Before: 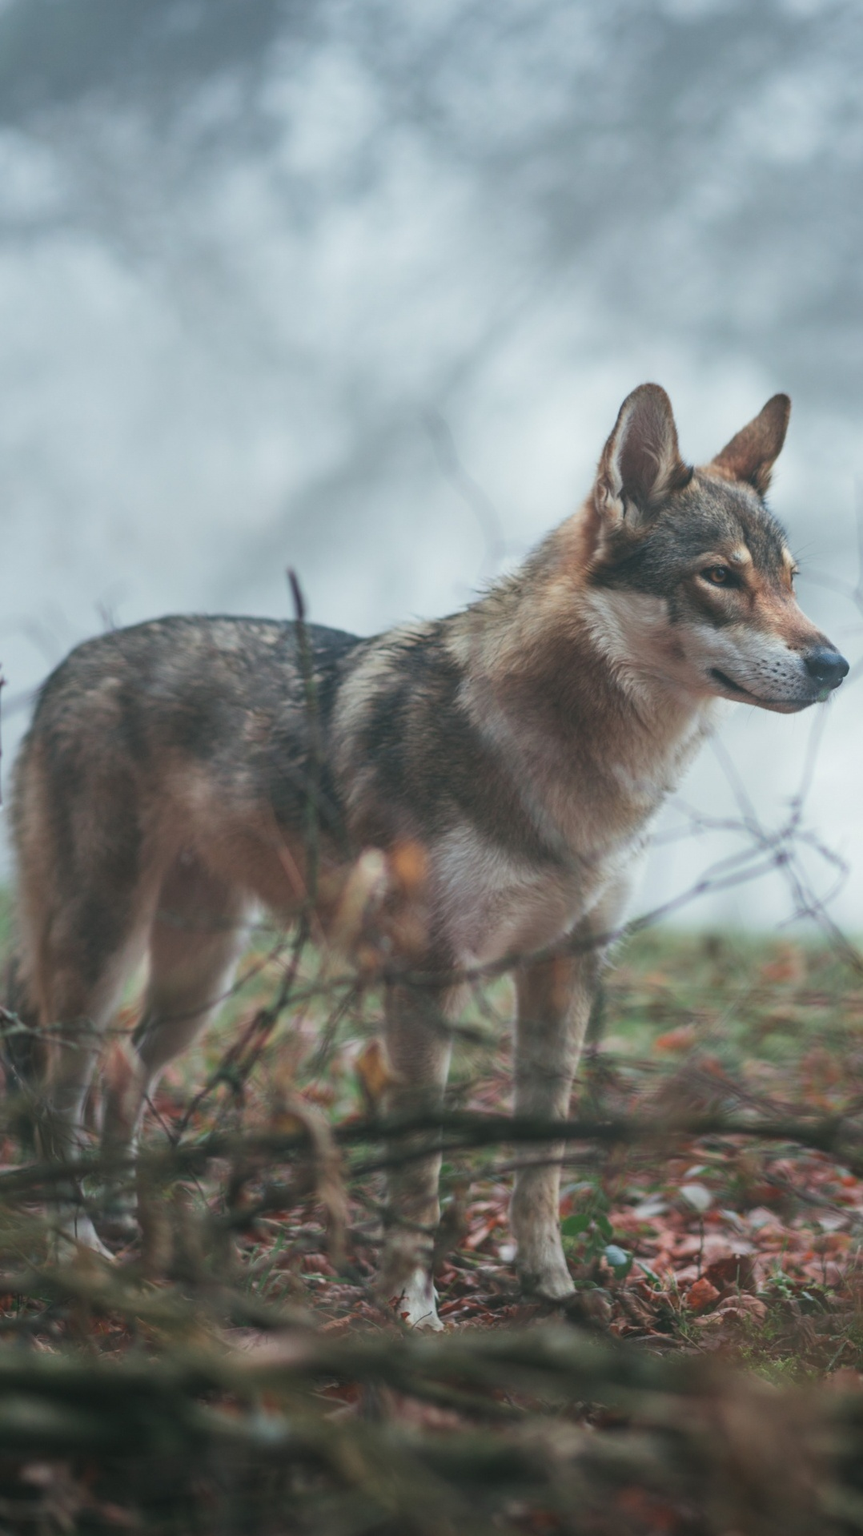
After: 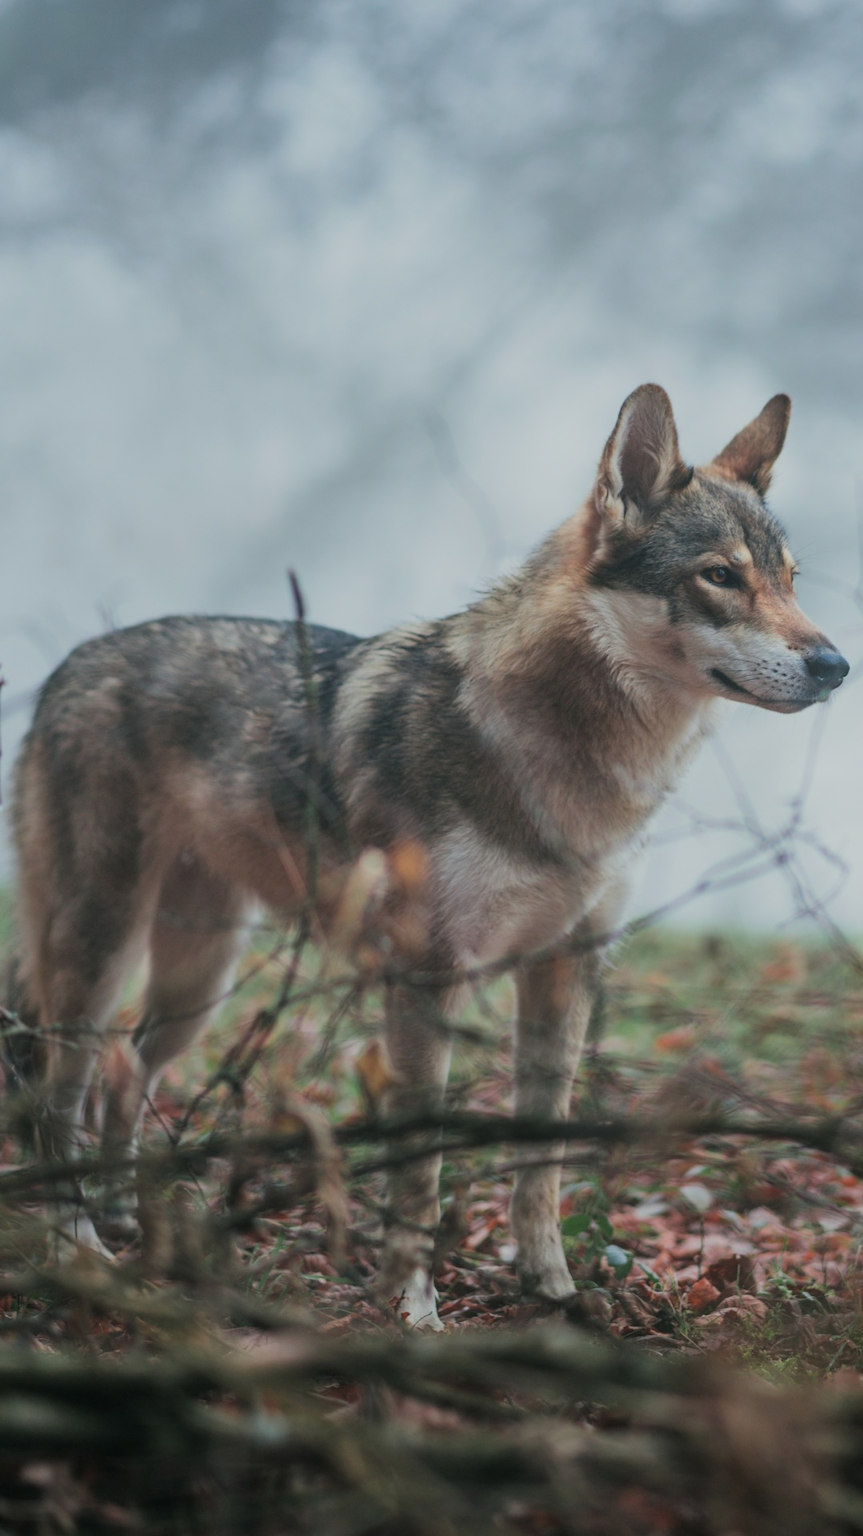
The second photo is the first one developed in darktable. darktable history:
tone equalizer: -8 EV -0.55 EV
filmic rgb: black relative exposure -7.65 EV, white relative exposure 4.56 EV, hardness 3.61, color science v6 (2022)
